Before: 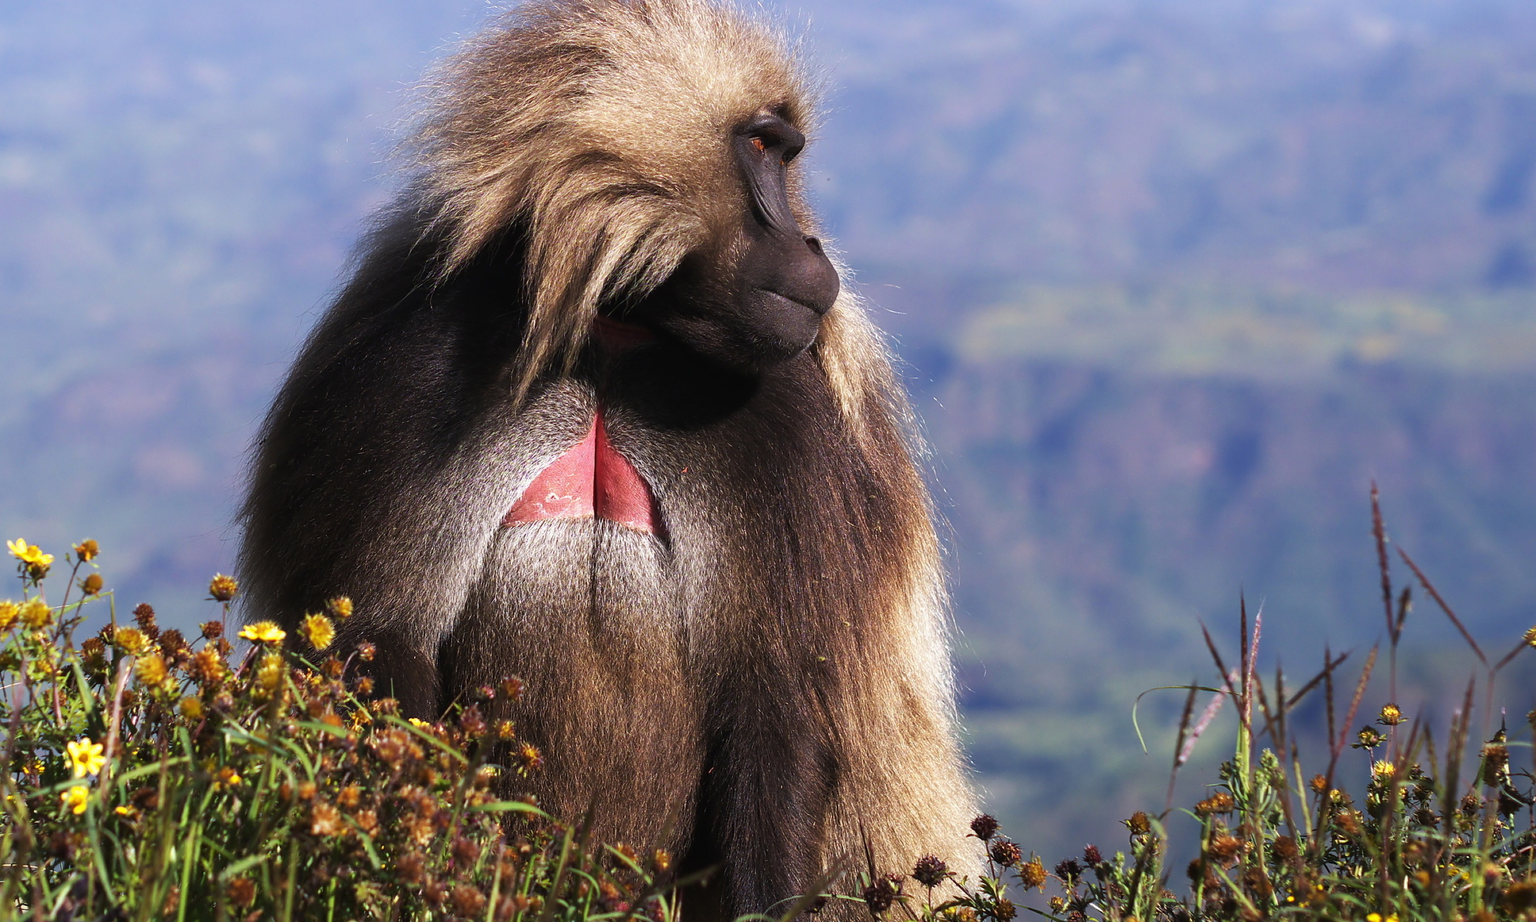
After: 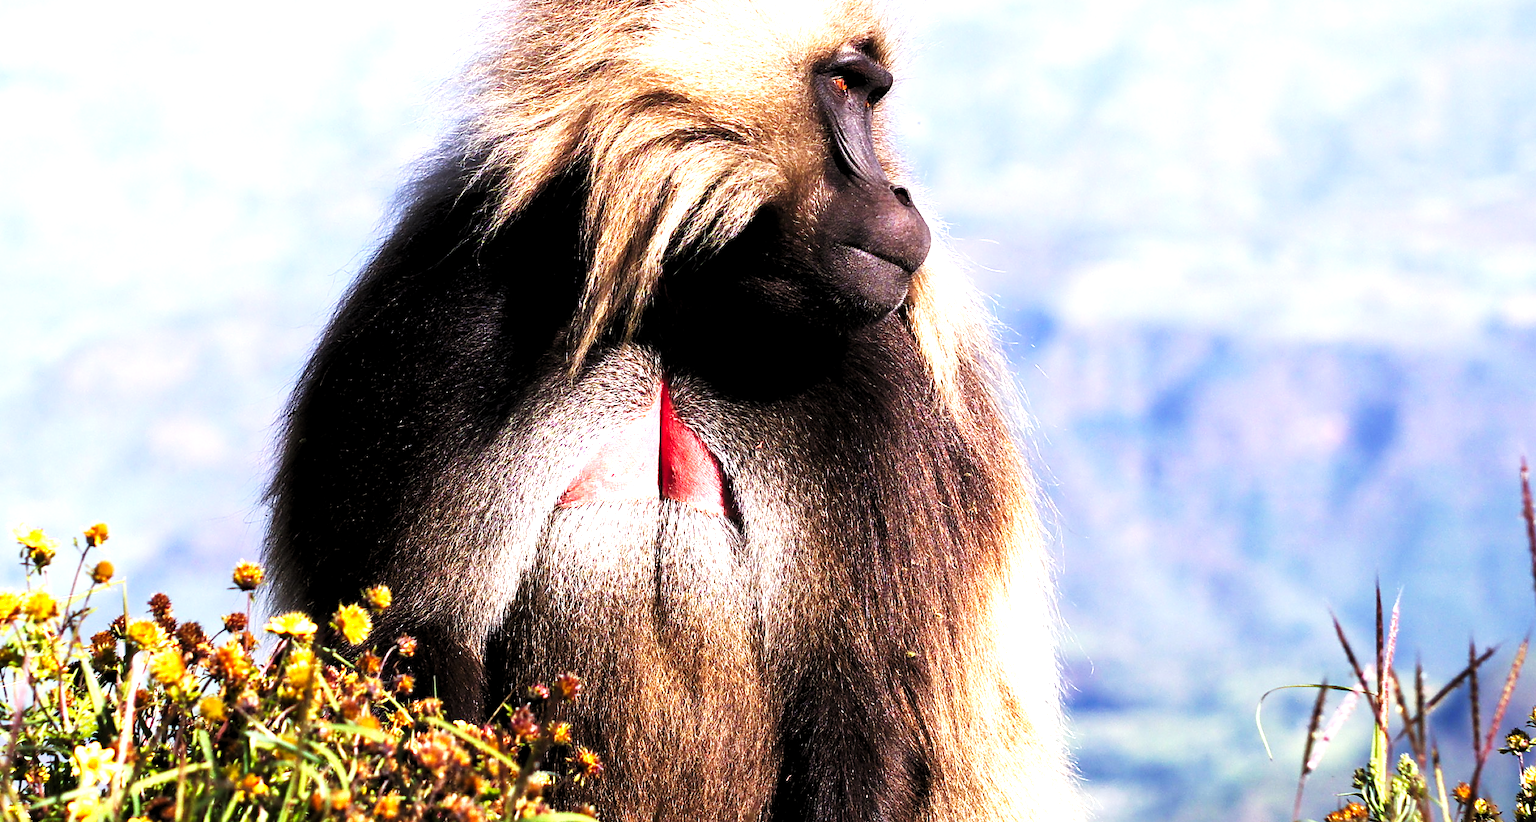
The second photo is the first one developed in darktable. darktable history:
crop: top 7.459%, right 9.808%, bottom 12.043%
color calibration: illuminant same as pipeline (D50), adaptation XYZ, x 0.346, y 0.358, temperature 5016.03 K
base curve: curves: ch0 [(0, 0) (0.007, 0.004) (0.027, 0.03) (0.046, 0.07) (0.207, 0.54) (0.442, 0.872) (0.673, 0.972) (1, 1)], preserve colors none
levels: gray 59.36%, levels [0.055, 0.477, 0.9]
